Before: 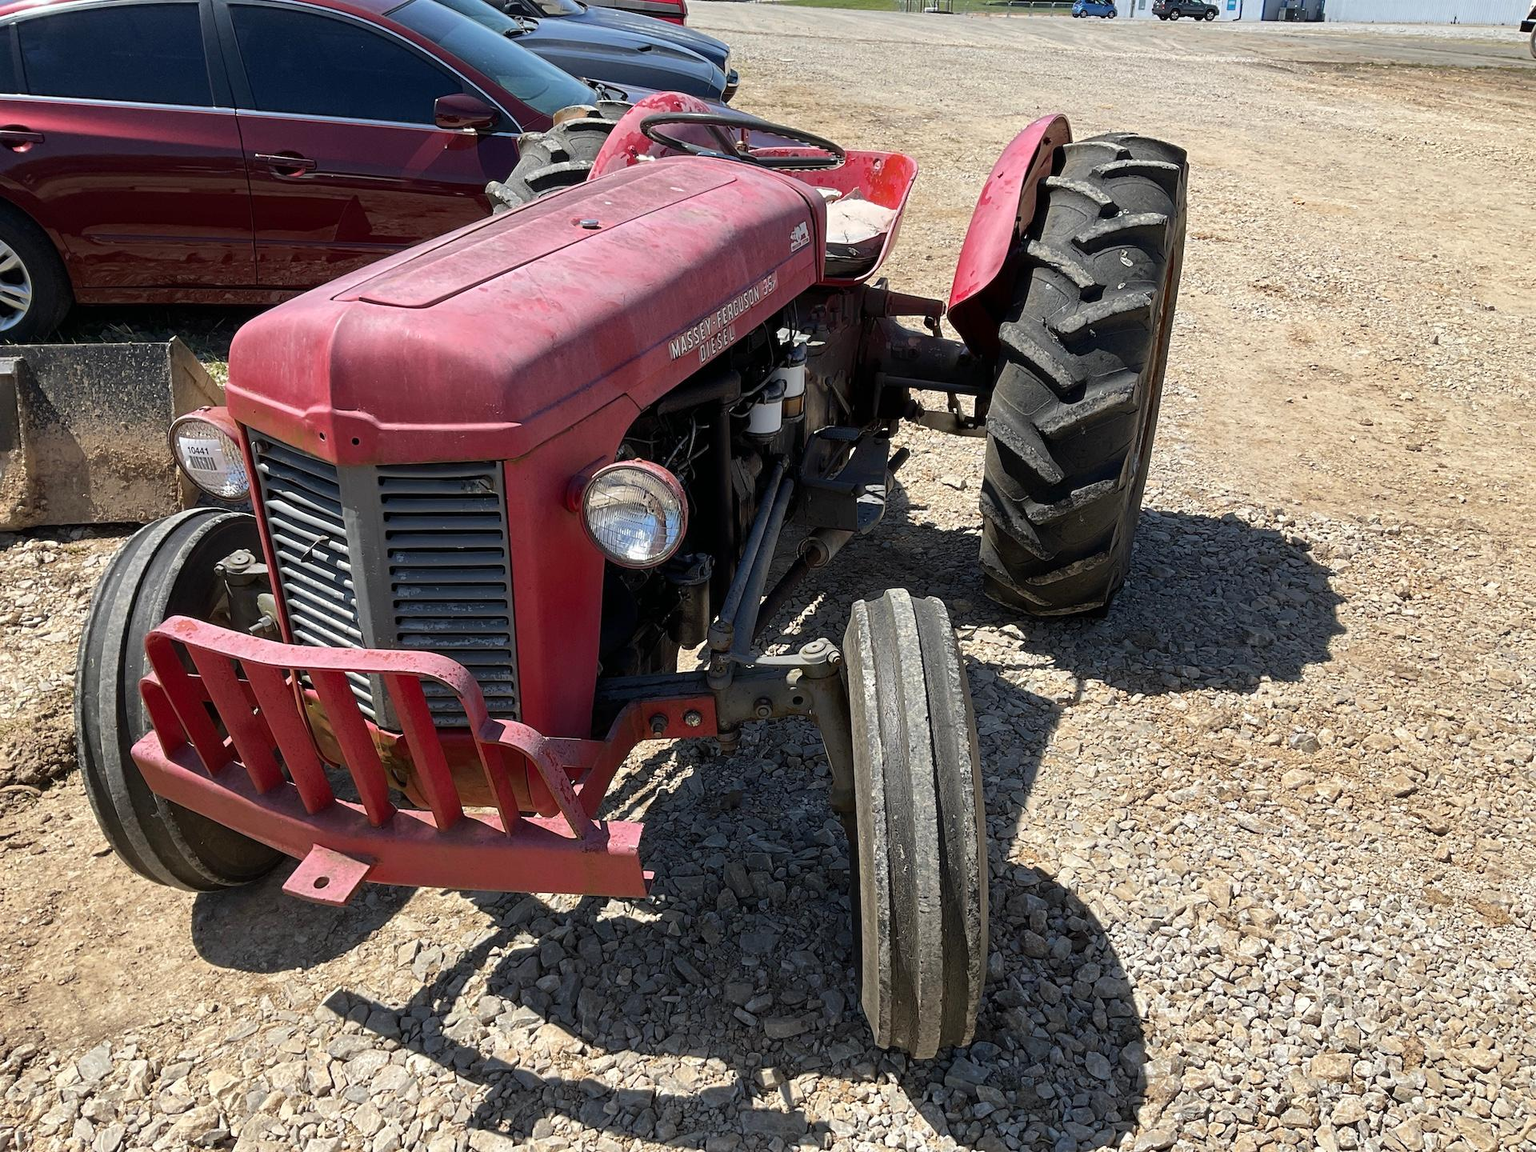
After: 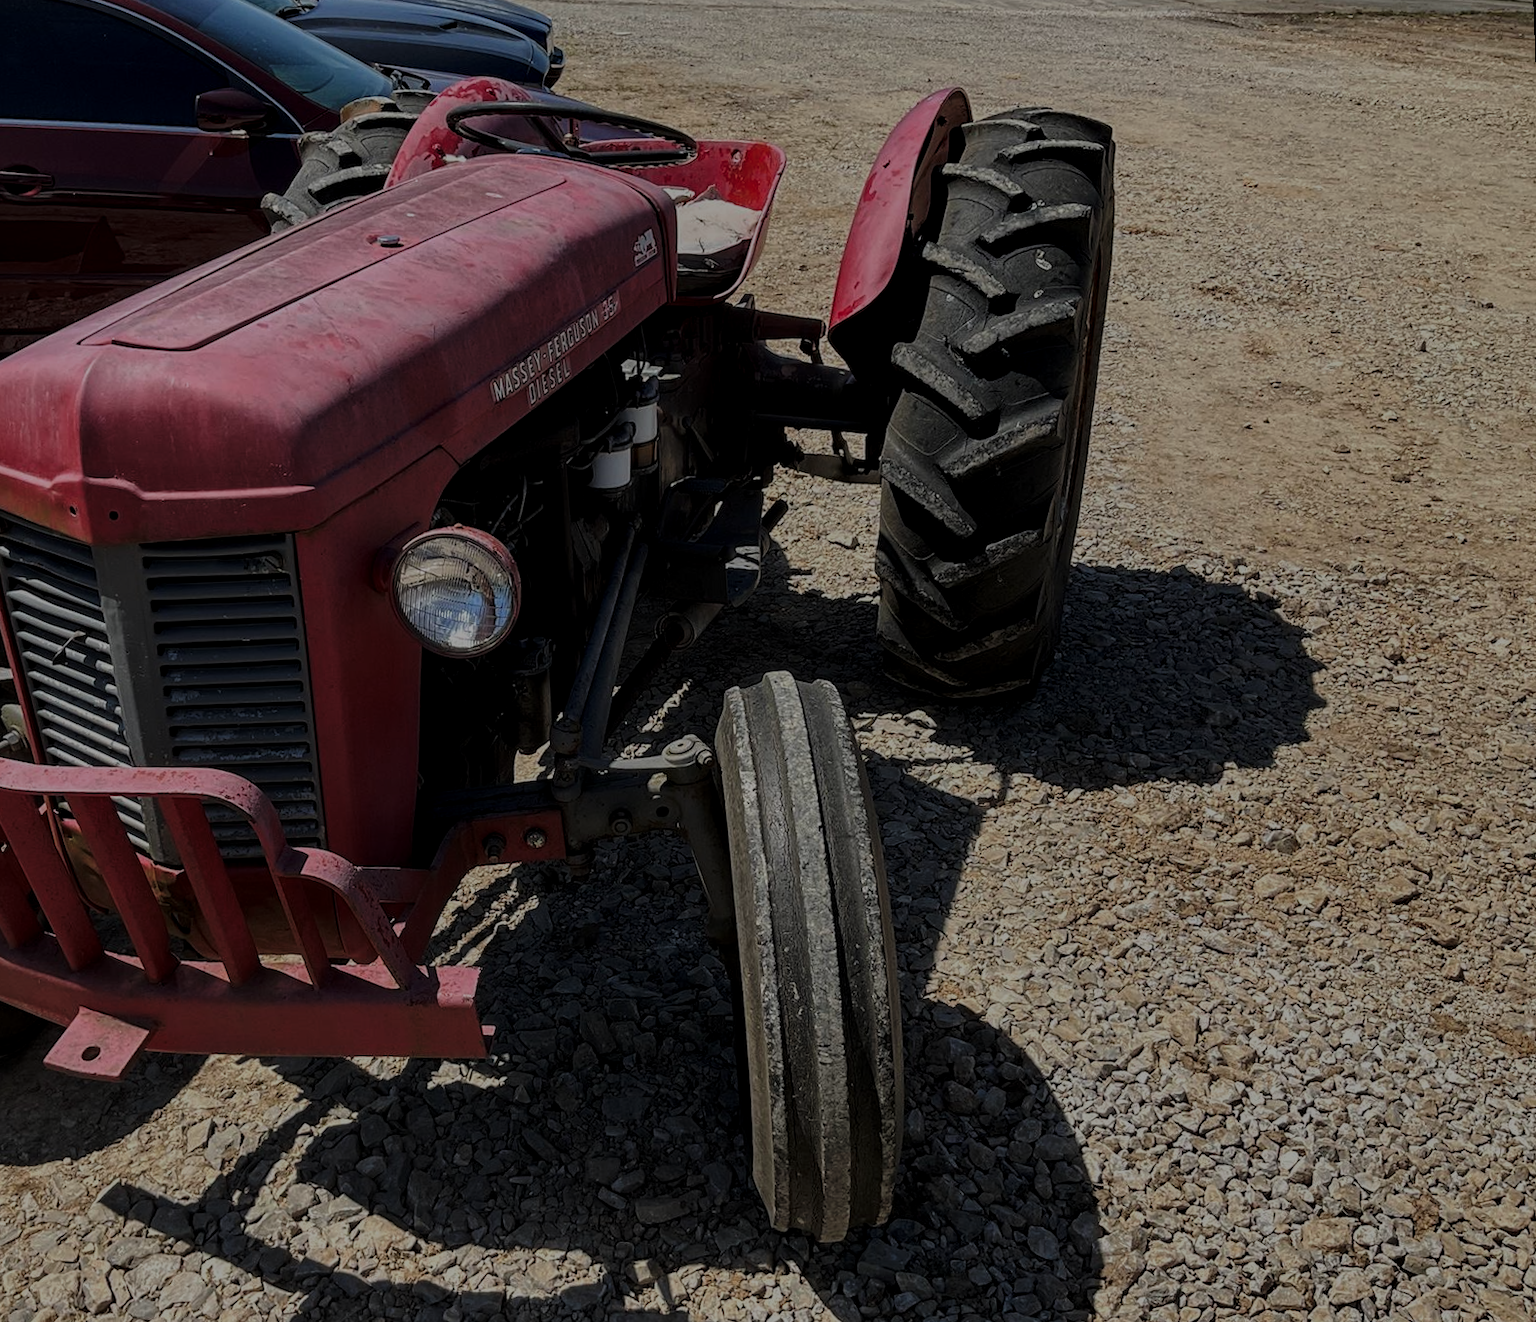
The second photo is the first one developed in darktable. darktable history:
base curve: curves: ch0 [(0, 0) (0.032, 0.025) (0.121, 0.166) (0.206, 0.329) (0.605, 0.79) (1, 1)], preserve colors none
color balance rgb: perceptual brilliance grading › global brilliance -48.39%
local contrast: on, module defaults
rotate and perspective: rotation -2°, crop left 0.022, crop right 0.978, crop top 0.049, crop bottom 0.951
crop: left 16.145%
